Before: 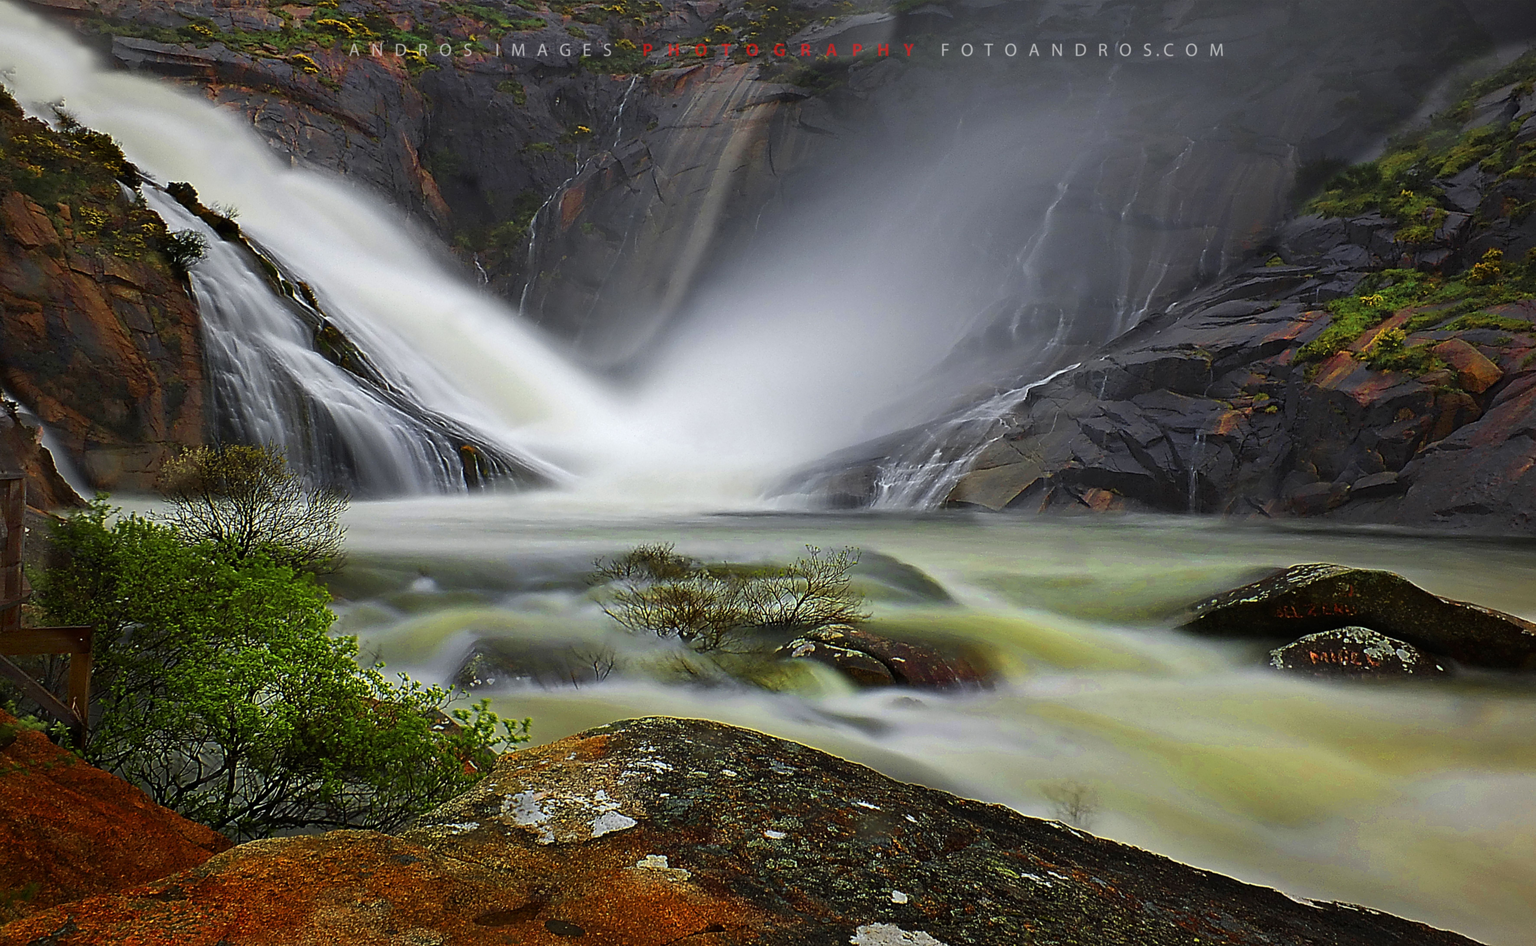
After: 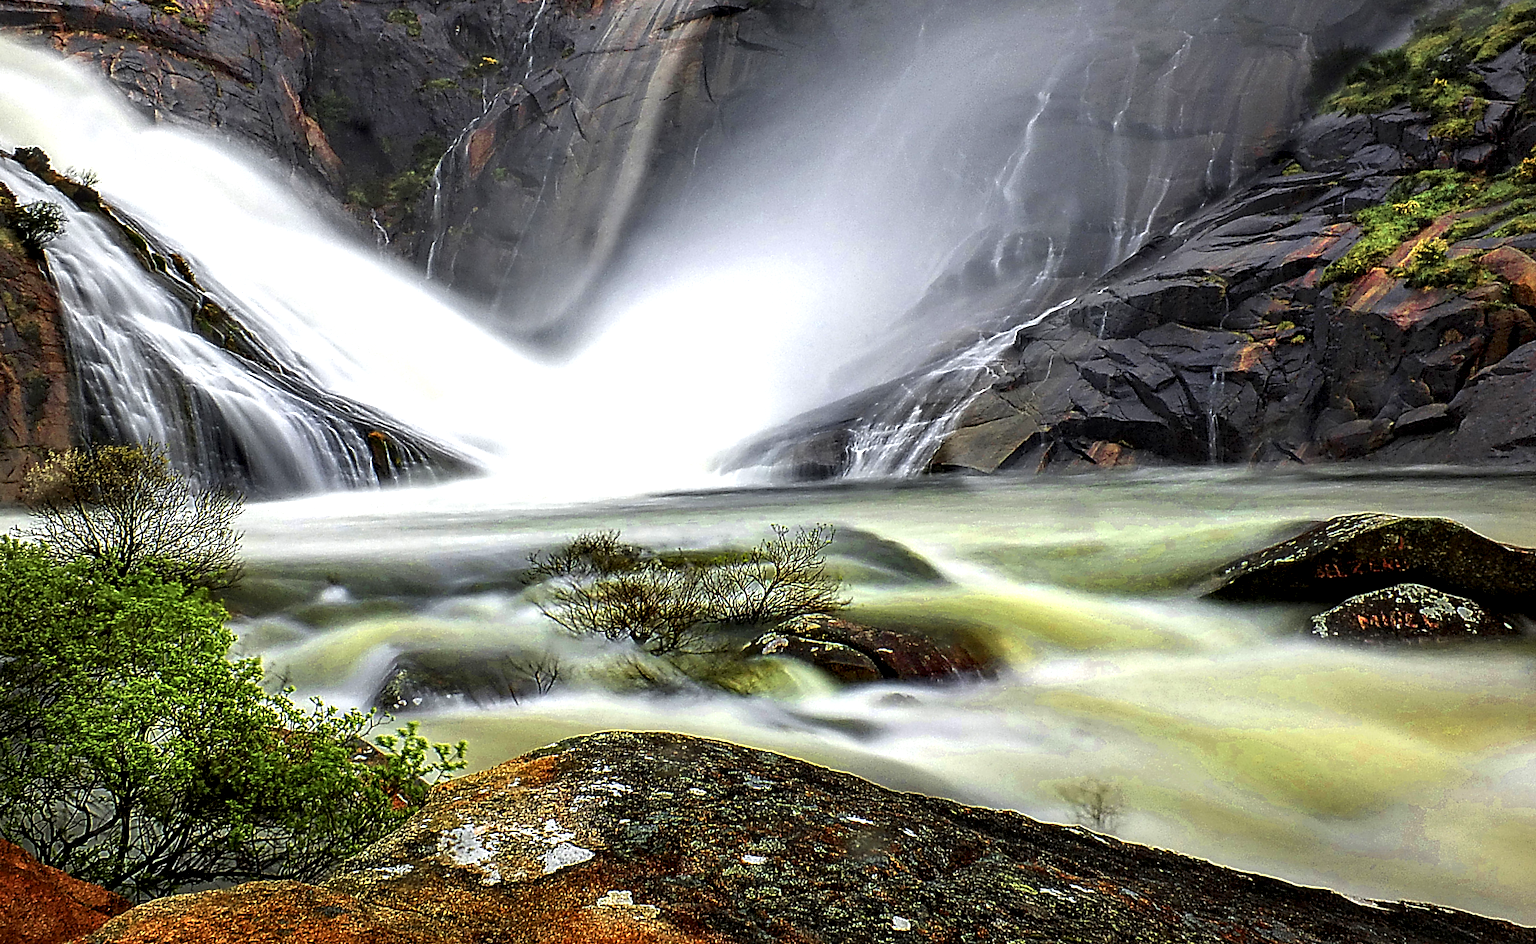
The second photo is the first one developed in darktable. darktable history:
local contrast: highlights 18%, detail 187%
crop and rotate: angle 3.15°, left 5.569%, top 5.708%
exposure: black level correction 0, exposure 0.692 EV, compensate exposure bias true, compensate highlight preservation false
